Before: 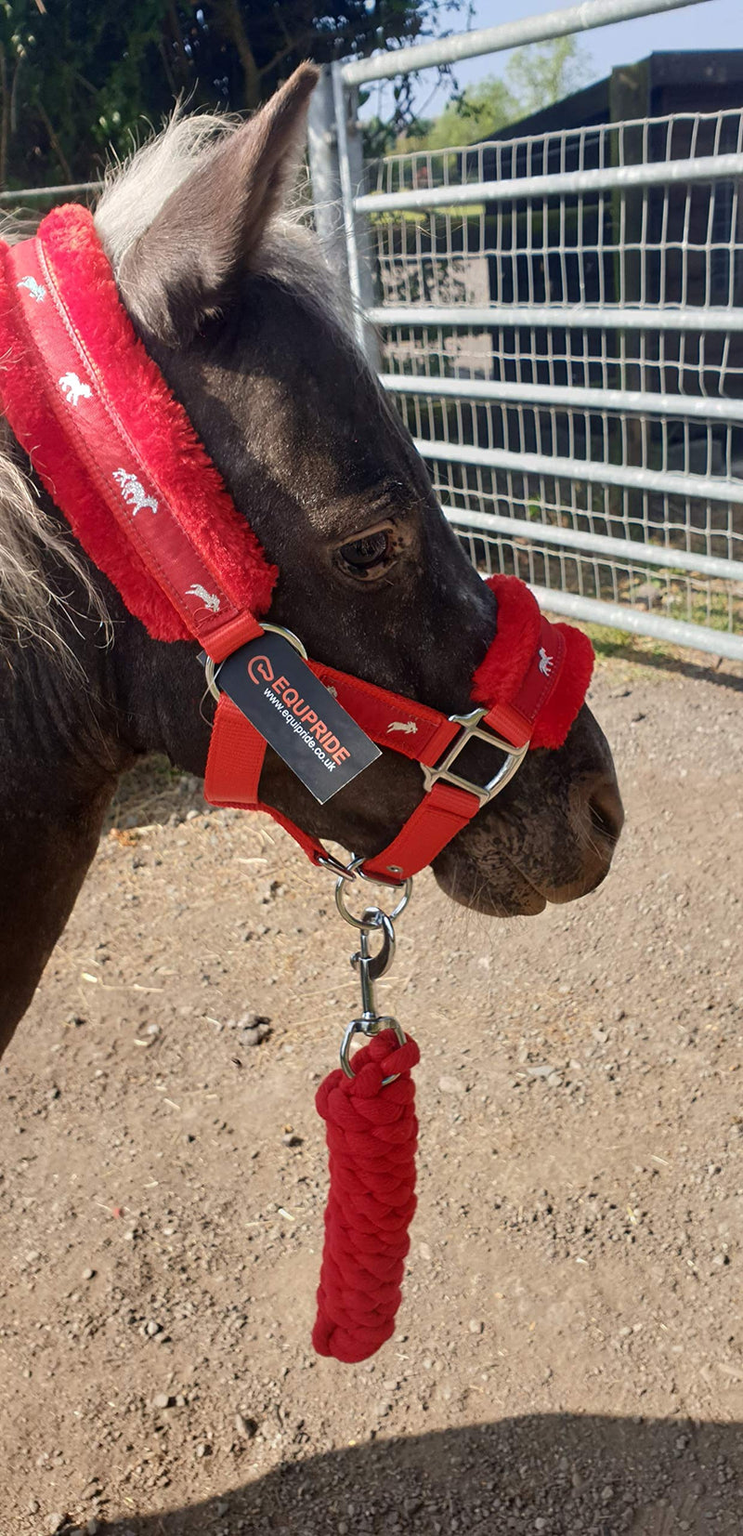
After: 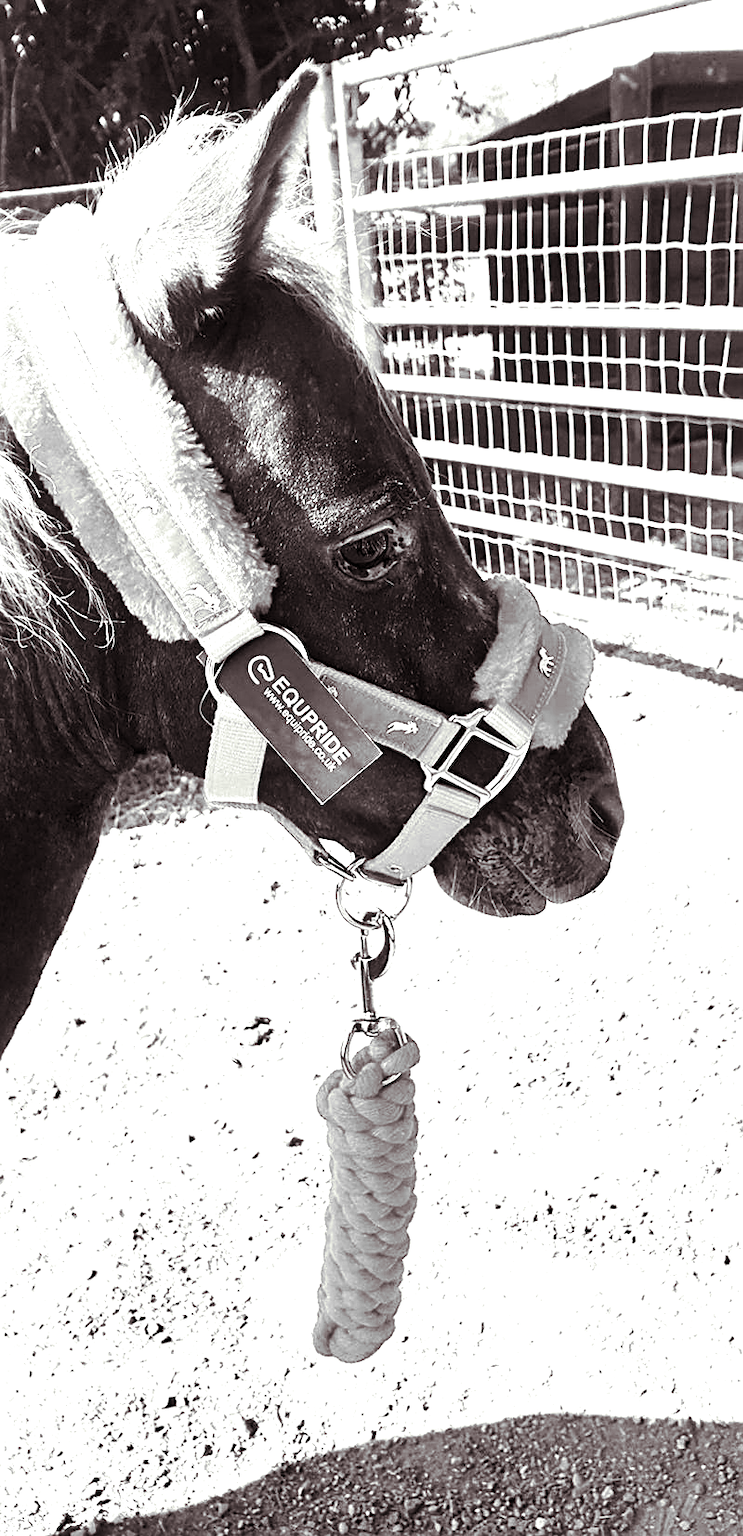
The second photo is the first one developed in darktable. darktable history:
sharpen: on, module defaults
exposure: black level correction 0, exposure 1.125 EV, compensate exposure bias true, compensate highlight preservation false
color zones: curves: ch0 [(0.099, 0.624) (0.257, 0.596) (0.384, 0.376) (0.529, 0.492) (0.697, 0.564) (0.768, 0.532) (0.908, 0.644)]; ch1 [(0.112, 0.564) (0.254, 0.612) (0.432, 0.676) (0.592, 0.456) (0.743, 0.684) (0.888, 0.536)]; ch2 [(0.25, 0.5) (0.469, 0.36) (0.75, 0.5)]
tone equalizer: -8 EV -0.75 EV, -7 EV -0.7 EV, -6 EV -0.6 EV, -5 EV -0.4 EV, -3 EV 0.4 EV, -2 EV 0.6 EV, -1 EV 0.7 EV, +0 EV 0.75 EV, edges refinement/feathering 500, mask exposure compensation -1.57 EV, preserve details no
split-toning: shadows › saturation 0.2
monochrome: on, module defaults
